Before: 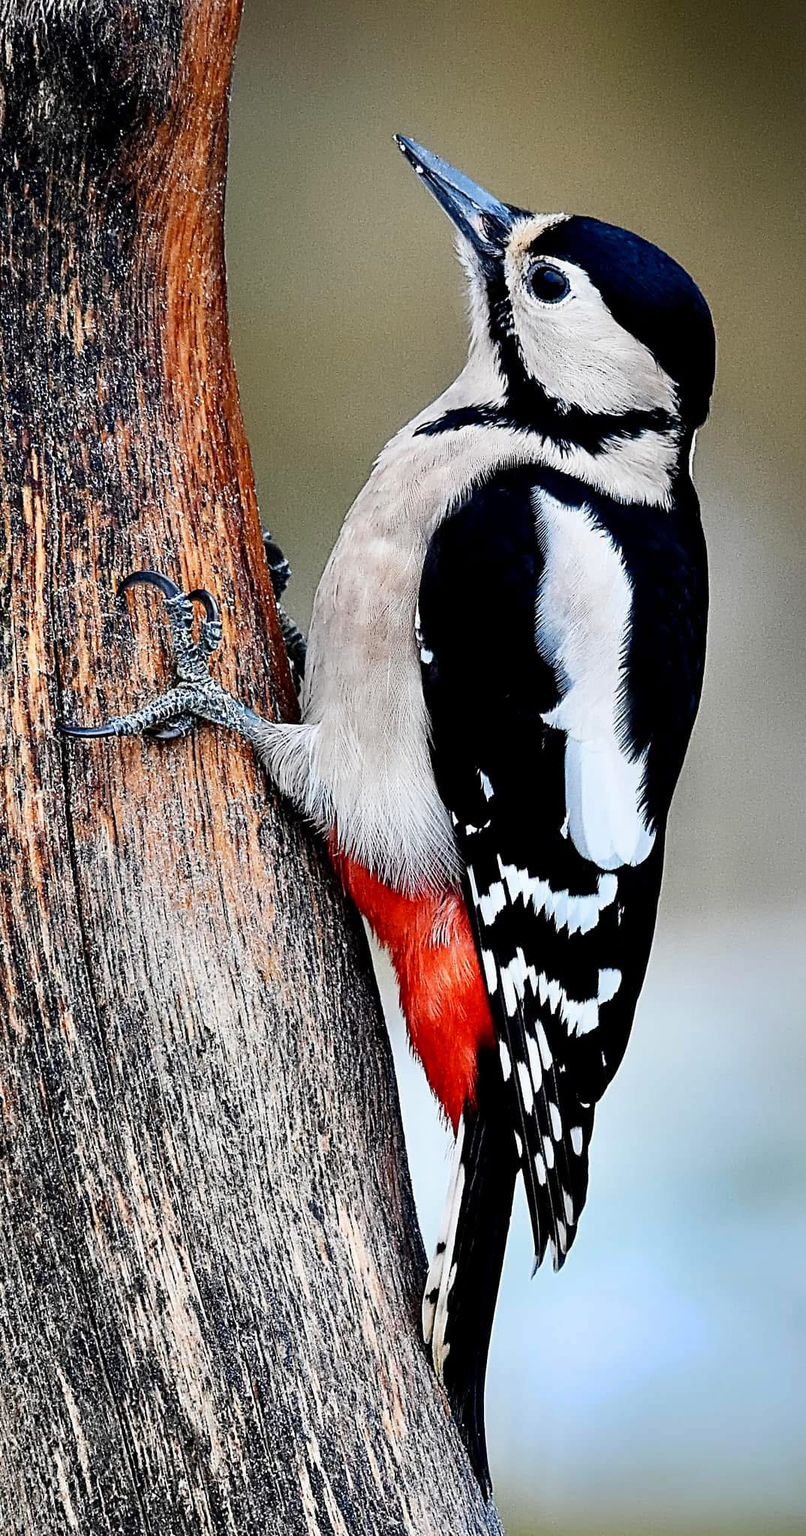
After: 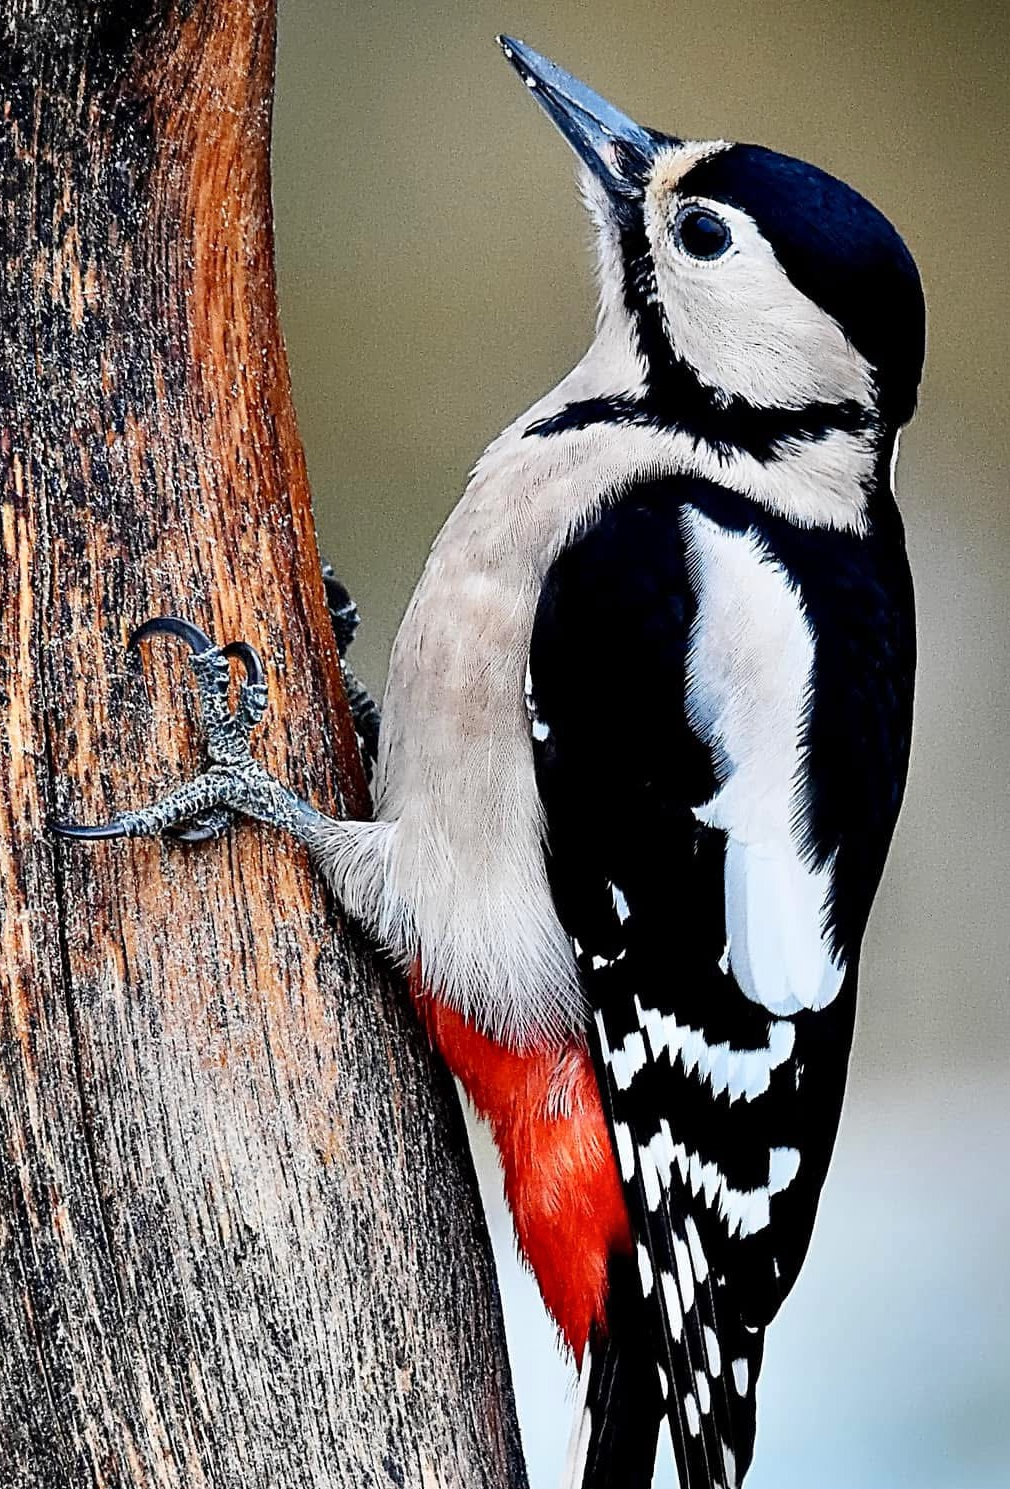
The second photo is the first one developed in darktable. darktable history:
shadows and highlights: shadows 52.14, highlights -28.29, highlights color adjustment 52.73%, soften with gaussian
crop: left 2.613%, top 7.05%, right 3.273%, bottom 20.236%
tone equalizer: on, module defaults
exposure: exposure -0.003 EV, compensate highlight preservation false
